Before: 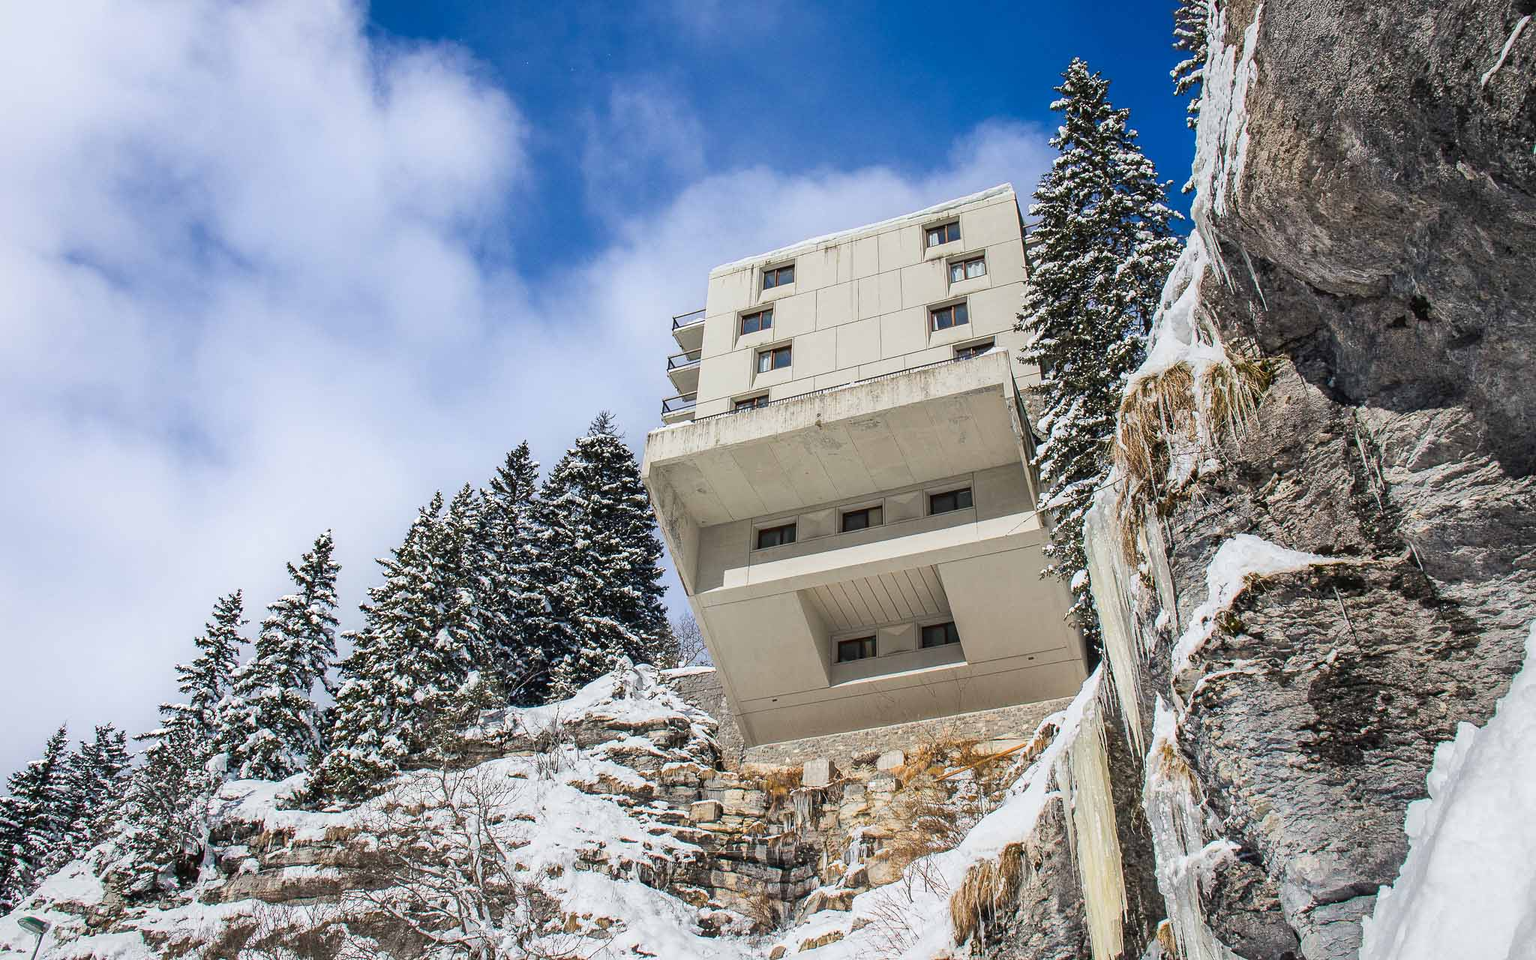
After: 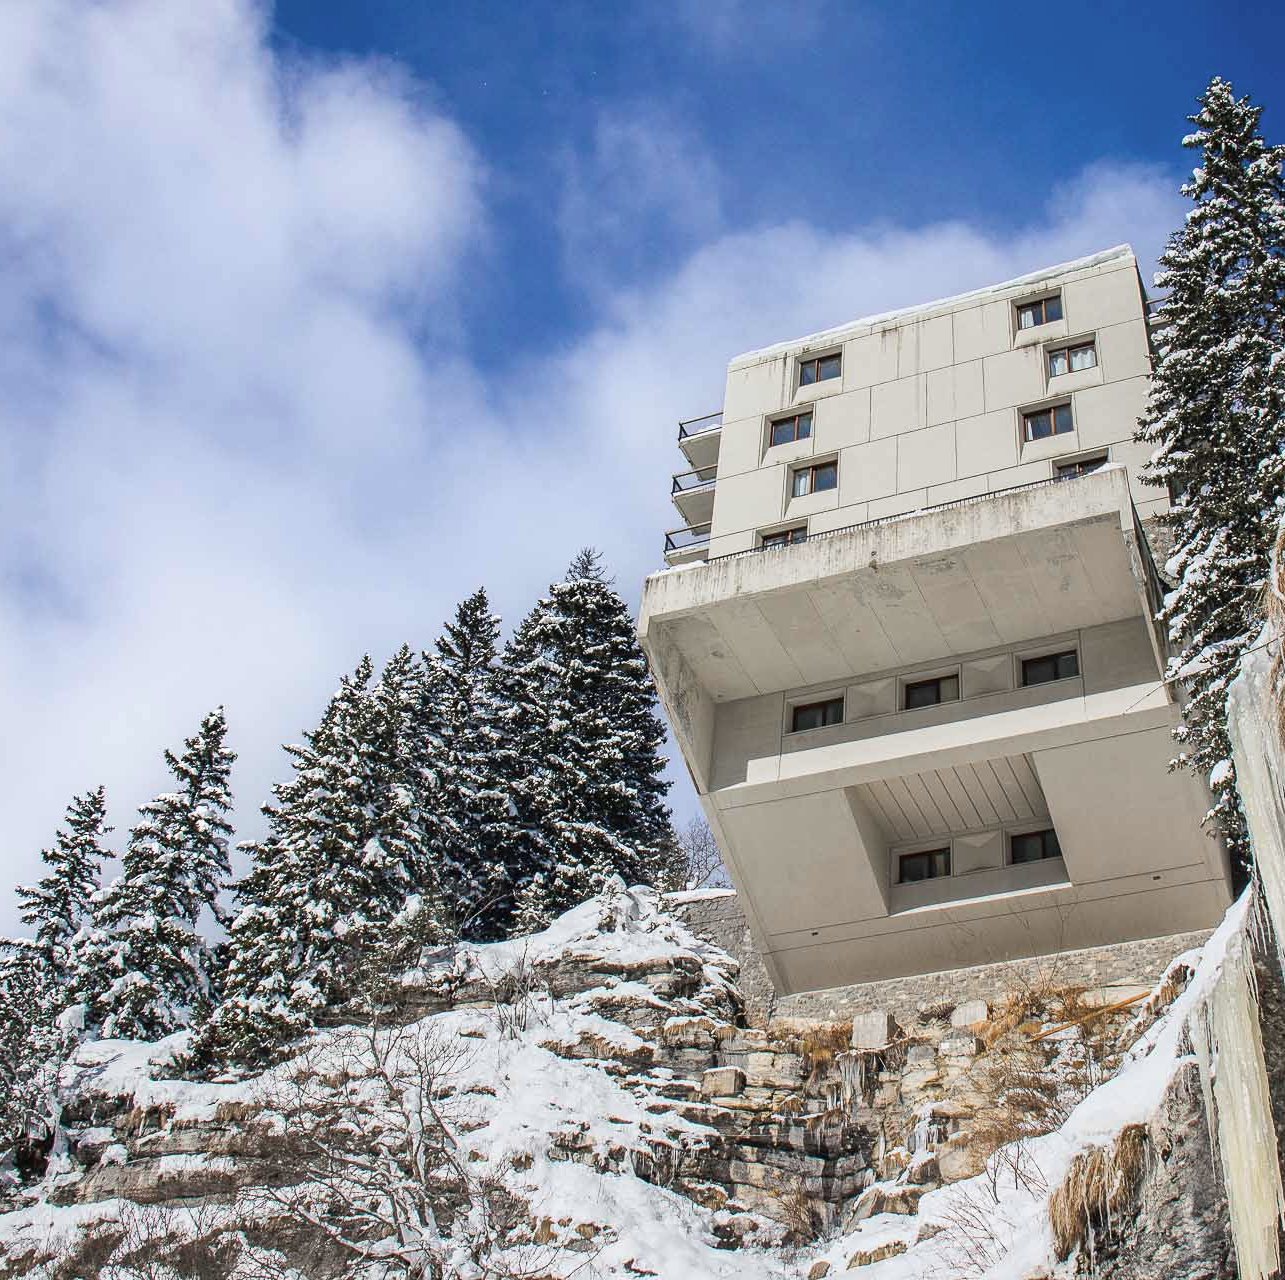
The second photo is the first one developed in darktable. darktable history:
color zones: curves: ch0 [(0, 0.5) (0.143, 0.5) (0.286, 0.5) (0.429, 0.504) (0.571, 0.5) (0.714, 0.509) (0.857, 0.5) (1, 0.5)]; ch1 [(0, 0.425) (0.143, 0.425) (0.286, 0.375) (0.429, 0.405) (0.571, 0.5) (0.714, 0.47) (0.857, 0.425) (1, 0.435)]; ch2 [(0, 0.5) (0.143, 0.5) (0.286, 0.5) (0.429, 0.517) (0.571, 0.5) (0.714, 0.51) (0.857, 0.5) (1, 0.5)]
crop: left 10.687%, right 26.545%
